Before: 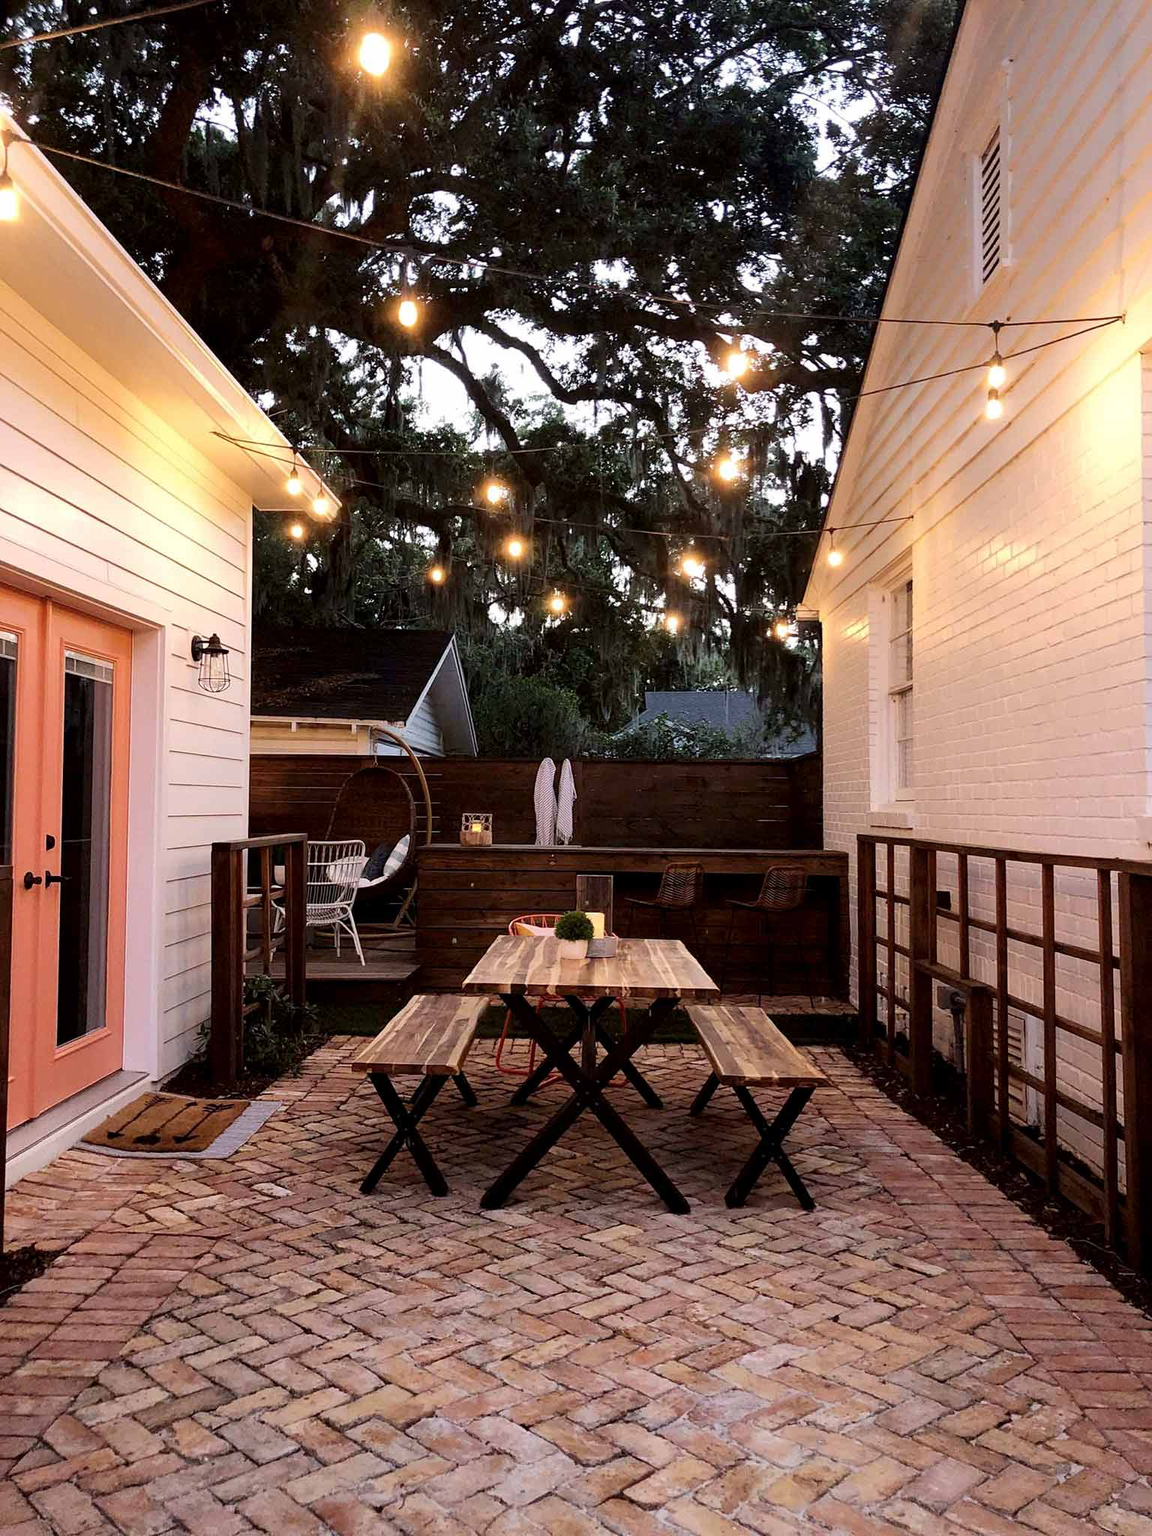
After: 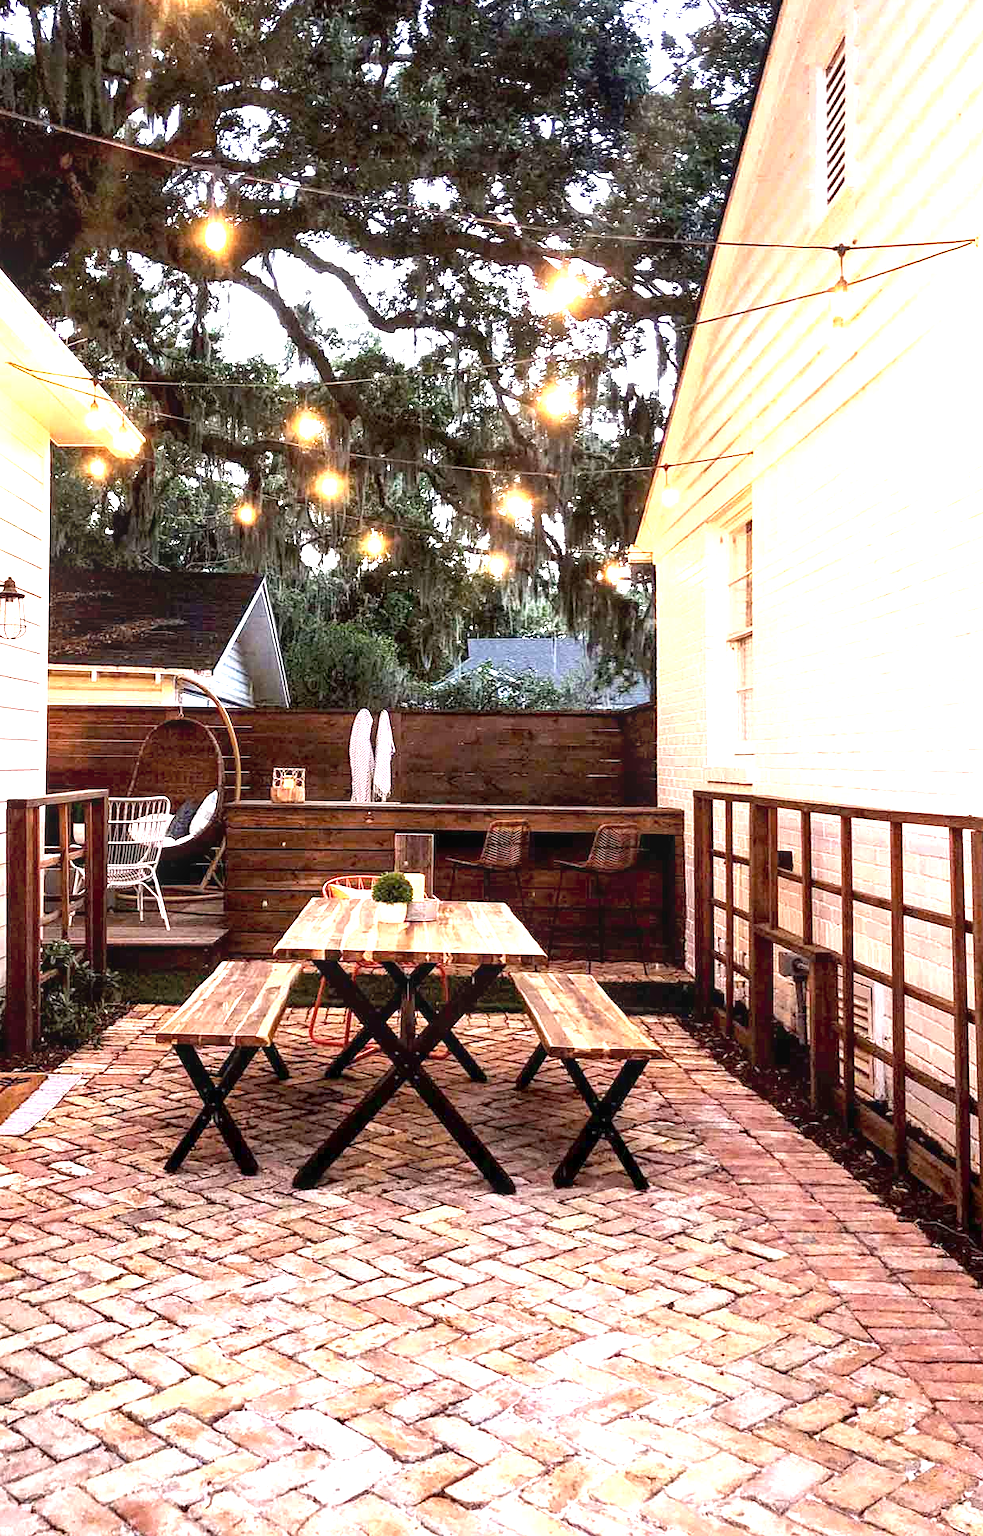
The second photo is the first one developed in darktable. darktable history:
crop and rotate: left 17.856%, top 5.986%, right 1.817%
exposure: black level correction 0.001, exposure 1.828 EV, compensate exposure bias true, compensate highlight preservation false
local contrast: on, module defaults
